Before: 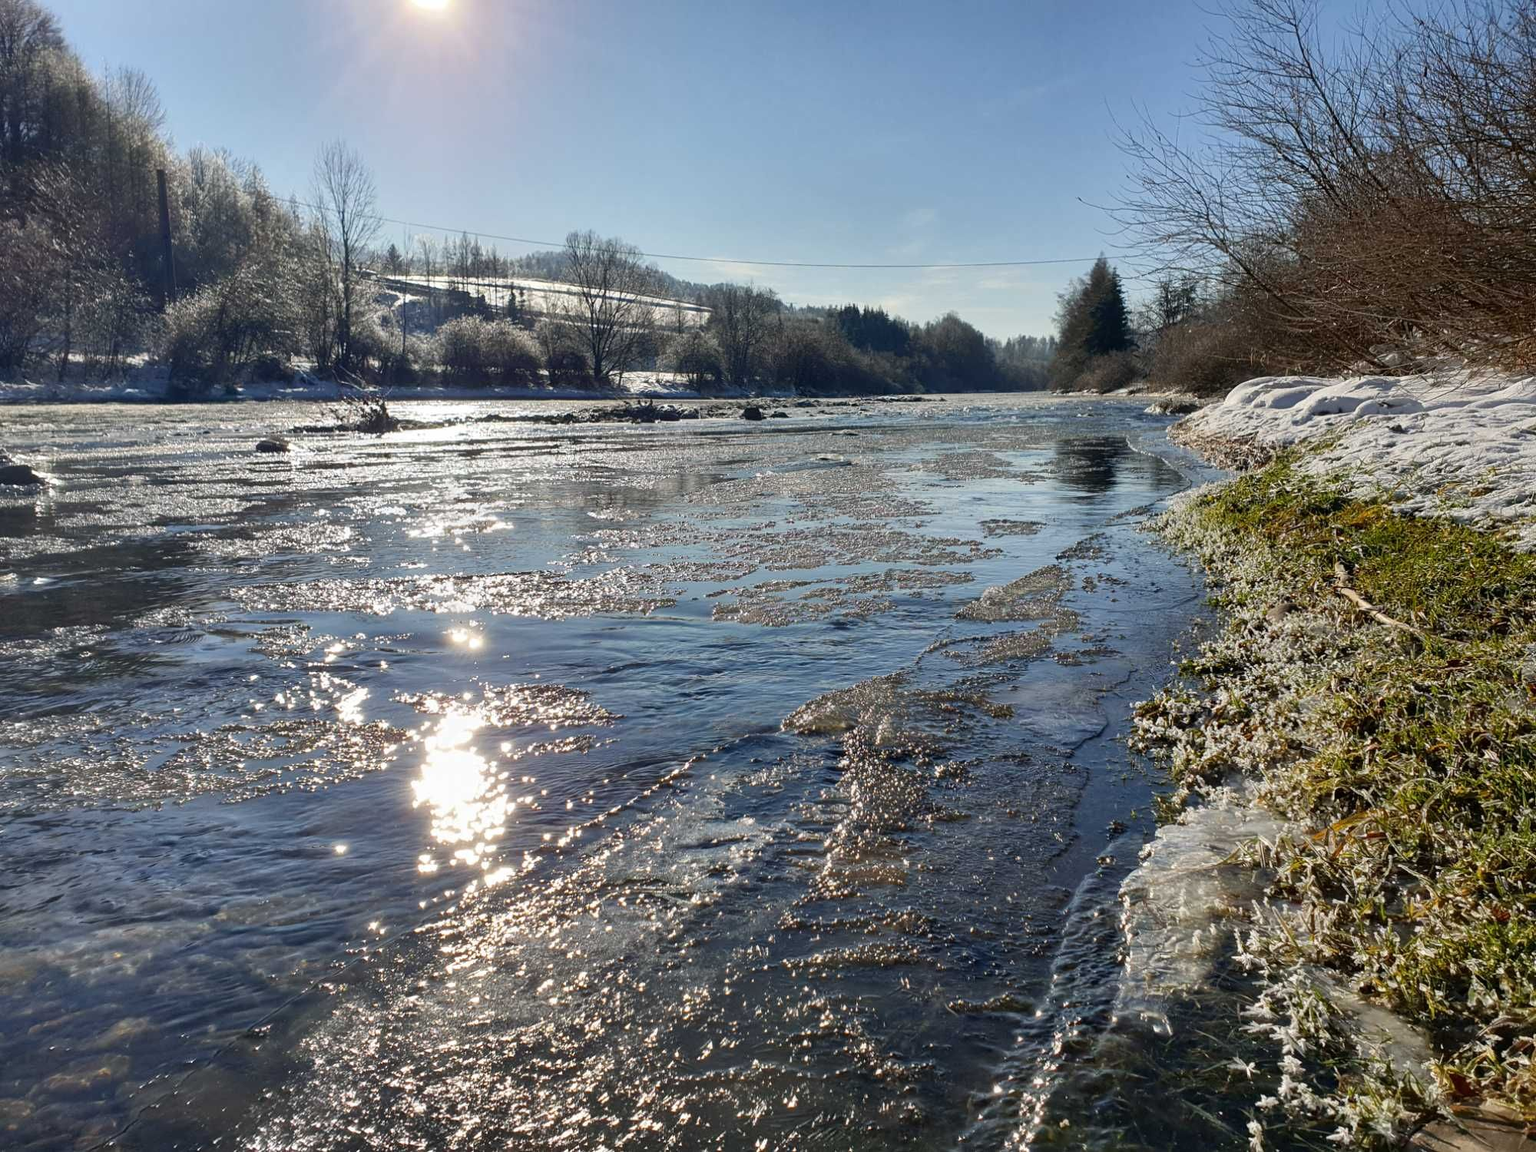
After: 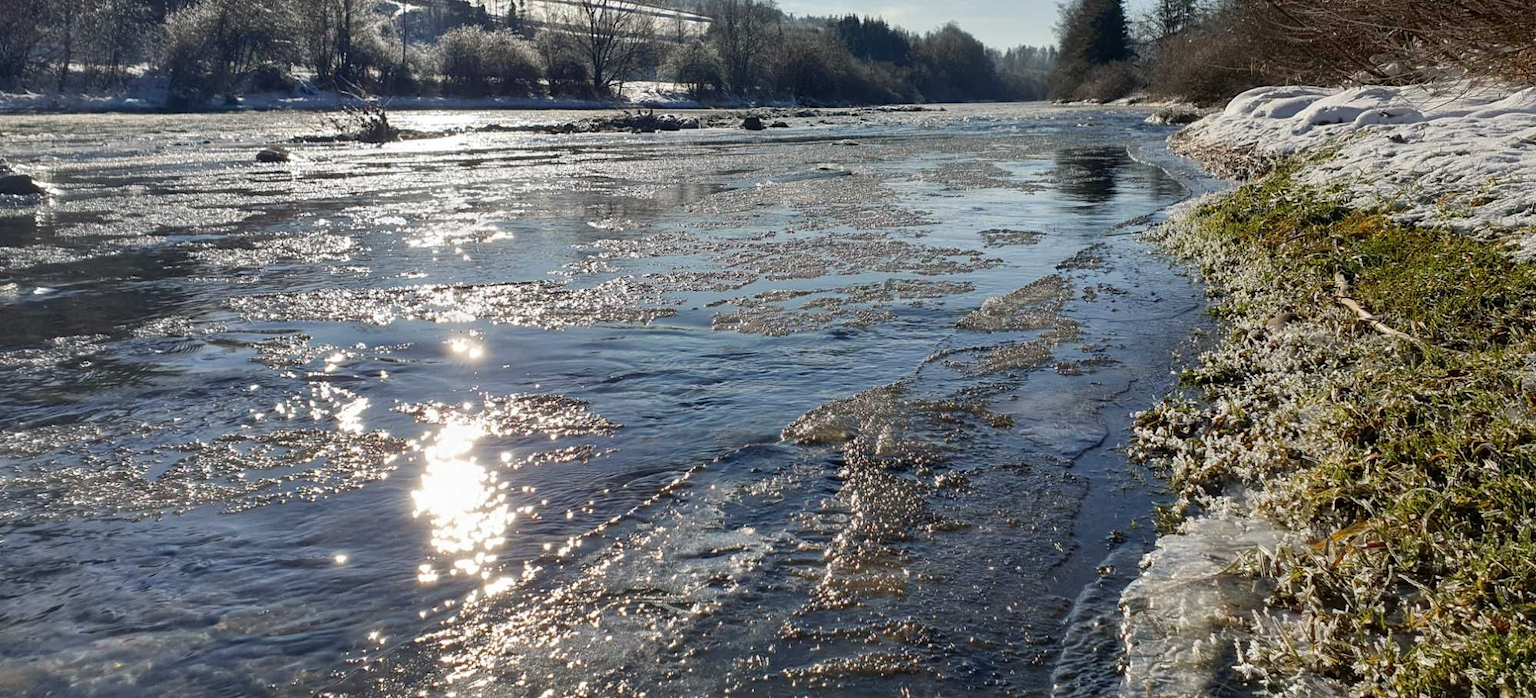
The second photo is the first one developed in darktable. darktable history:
contrast brightness saturation: contrast 0.013, saturation -0.064
crop and rotate: top 25.327%, bottom 14.026%
